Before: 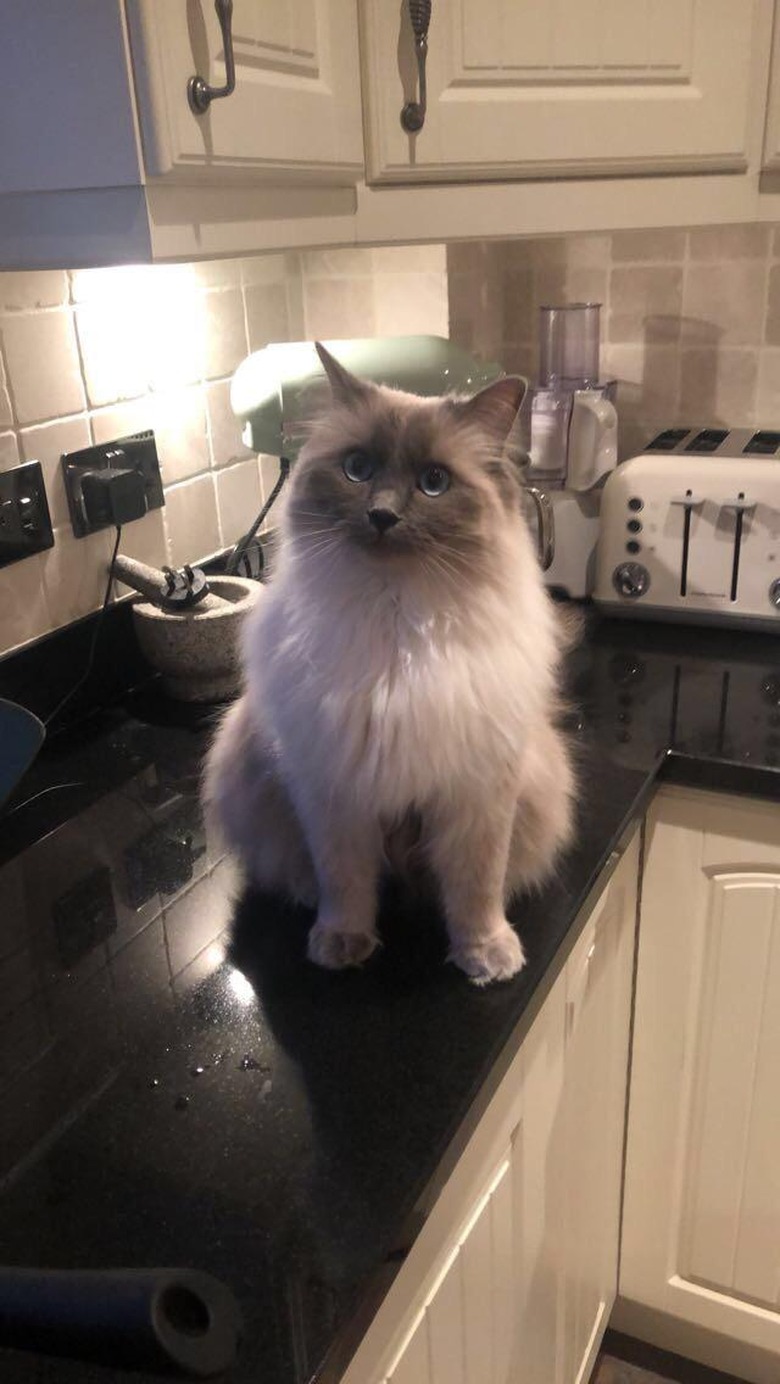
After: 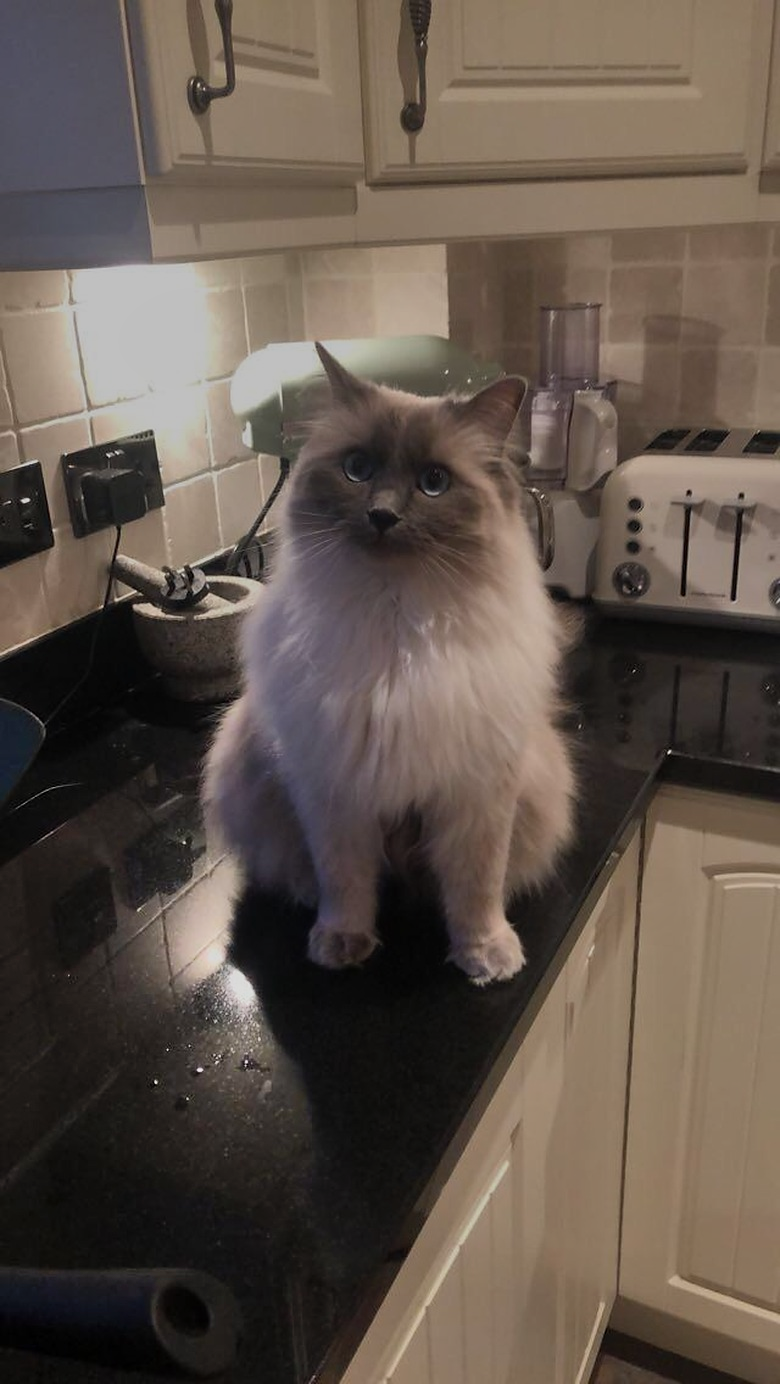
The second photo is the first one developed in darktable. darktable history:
sharpen: radius 1.539, amount 0.369, threshold 1.746
exposure: exposure -0.923 EV, compensate highlight preservation false
shadows and highlights: highlights color adjustment 45.38%, soften with gaussian
